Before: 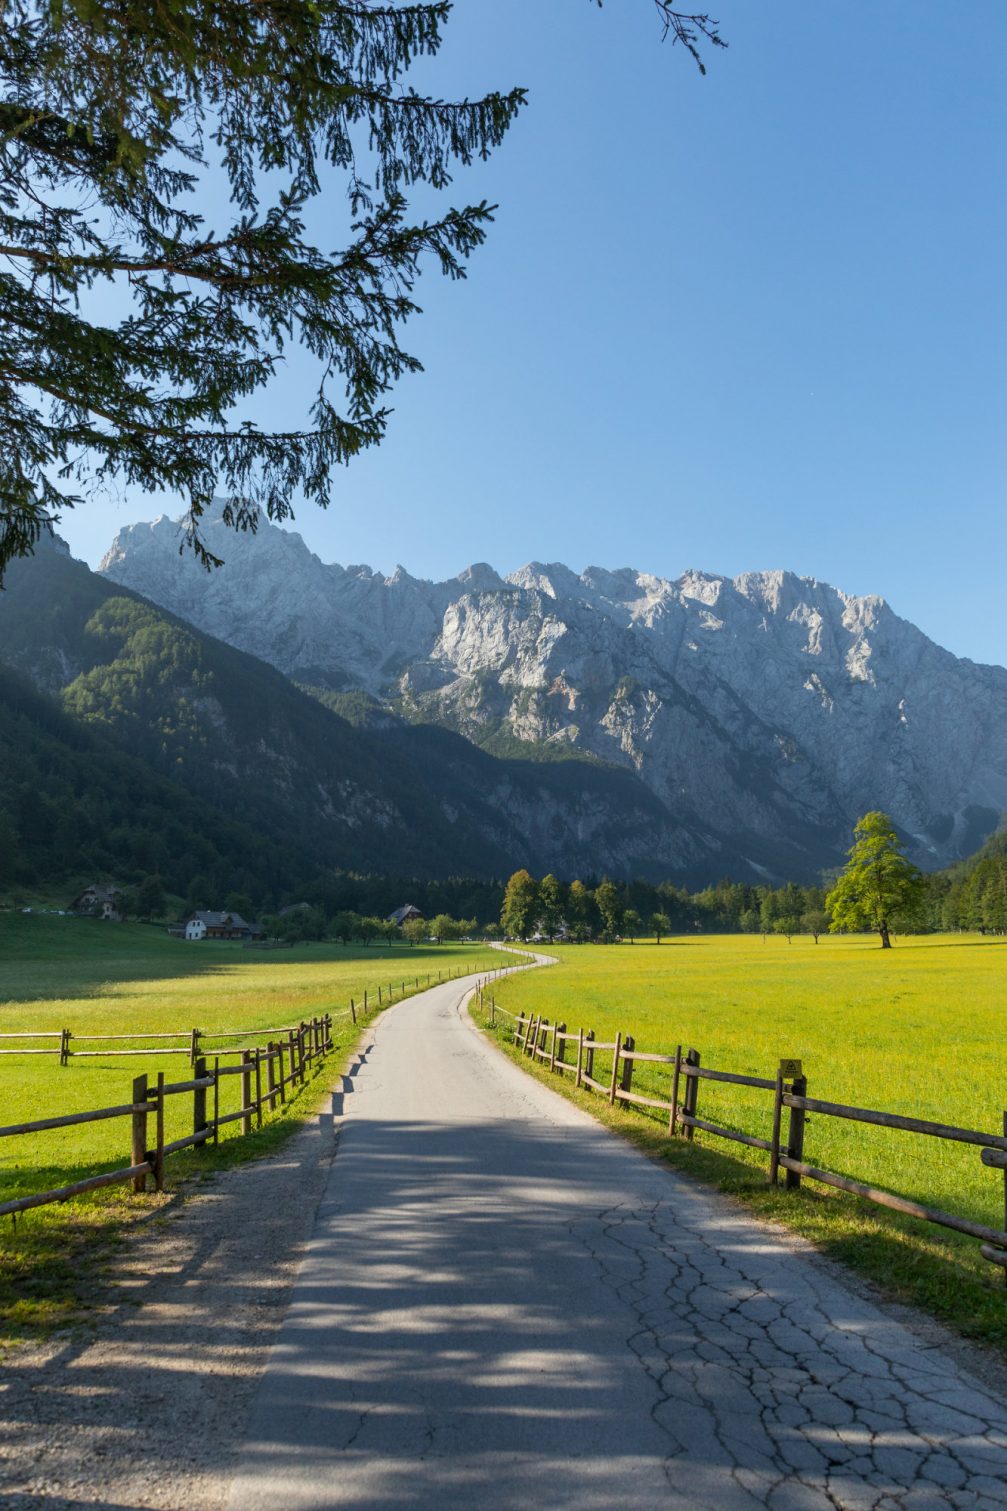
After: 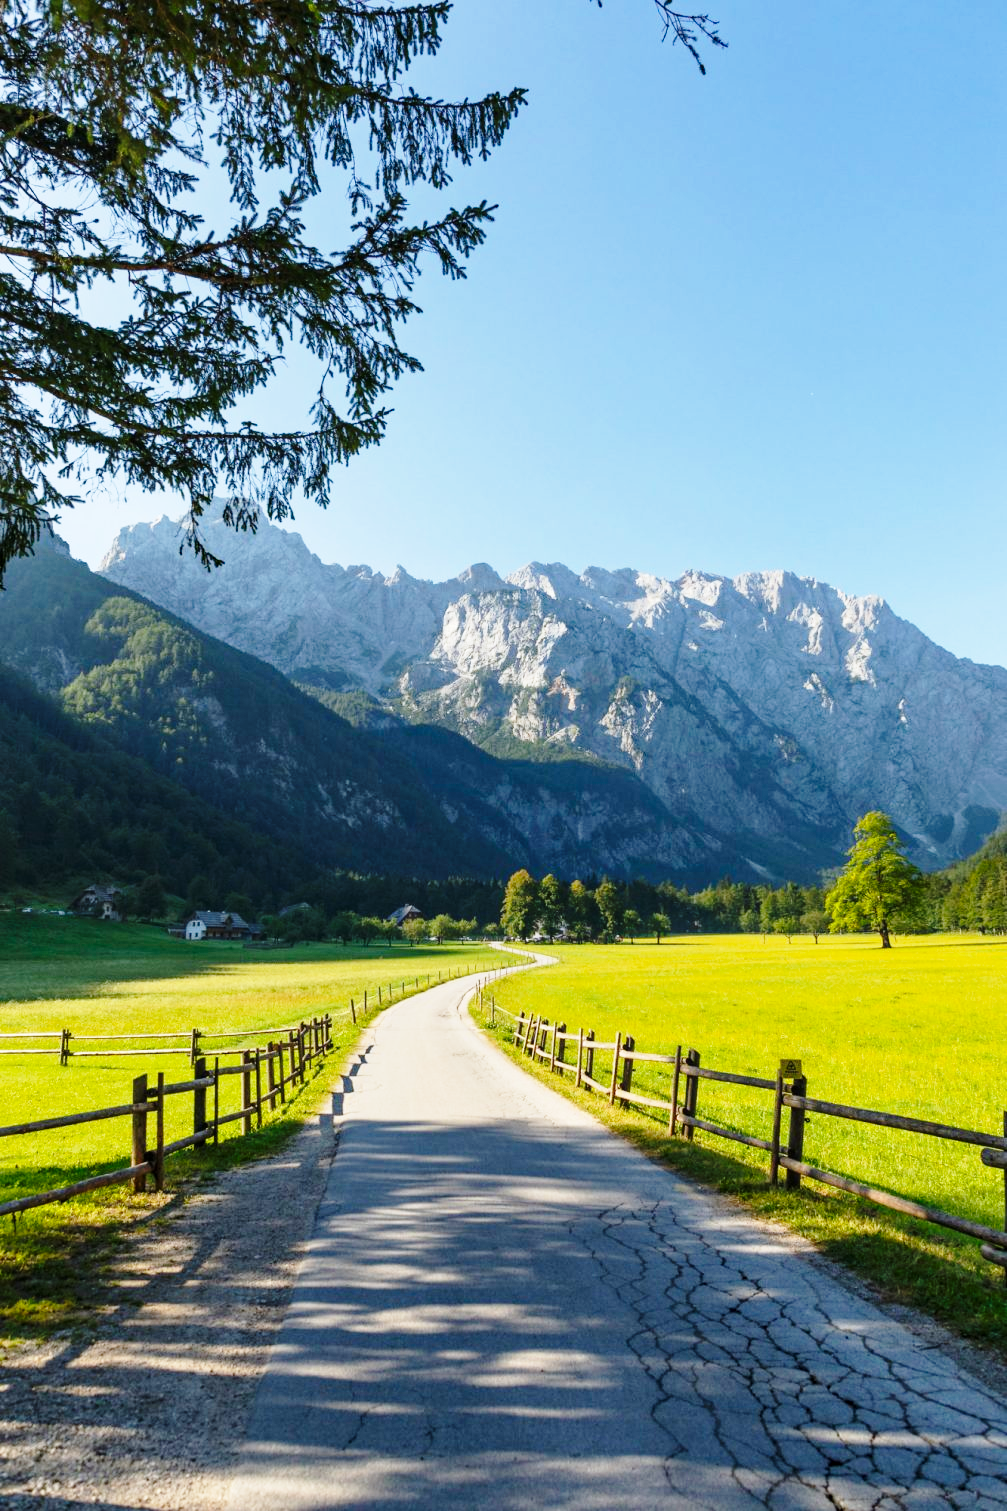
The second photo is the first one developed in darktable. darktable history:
haze removal: adaptive false
base curve: curves: ch0 [(0, 0) (0.028, 0.03) (0.121, 0.232) (0.46, 0.748) (0.859, 0.968) (1, 1)], preserve colors none
